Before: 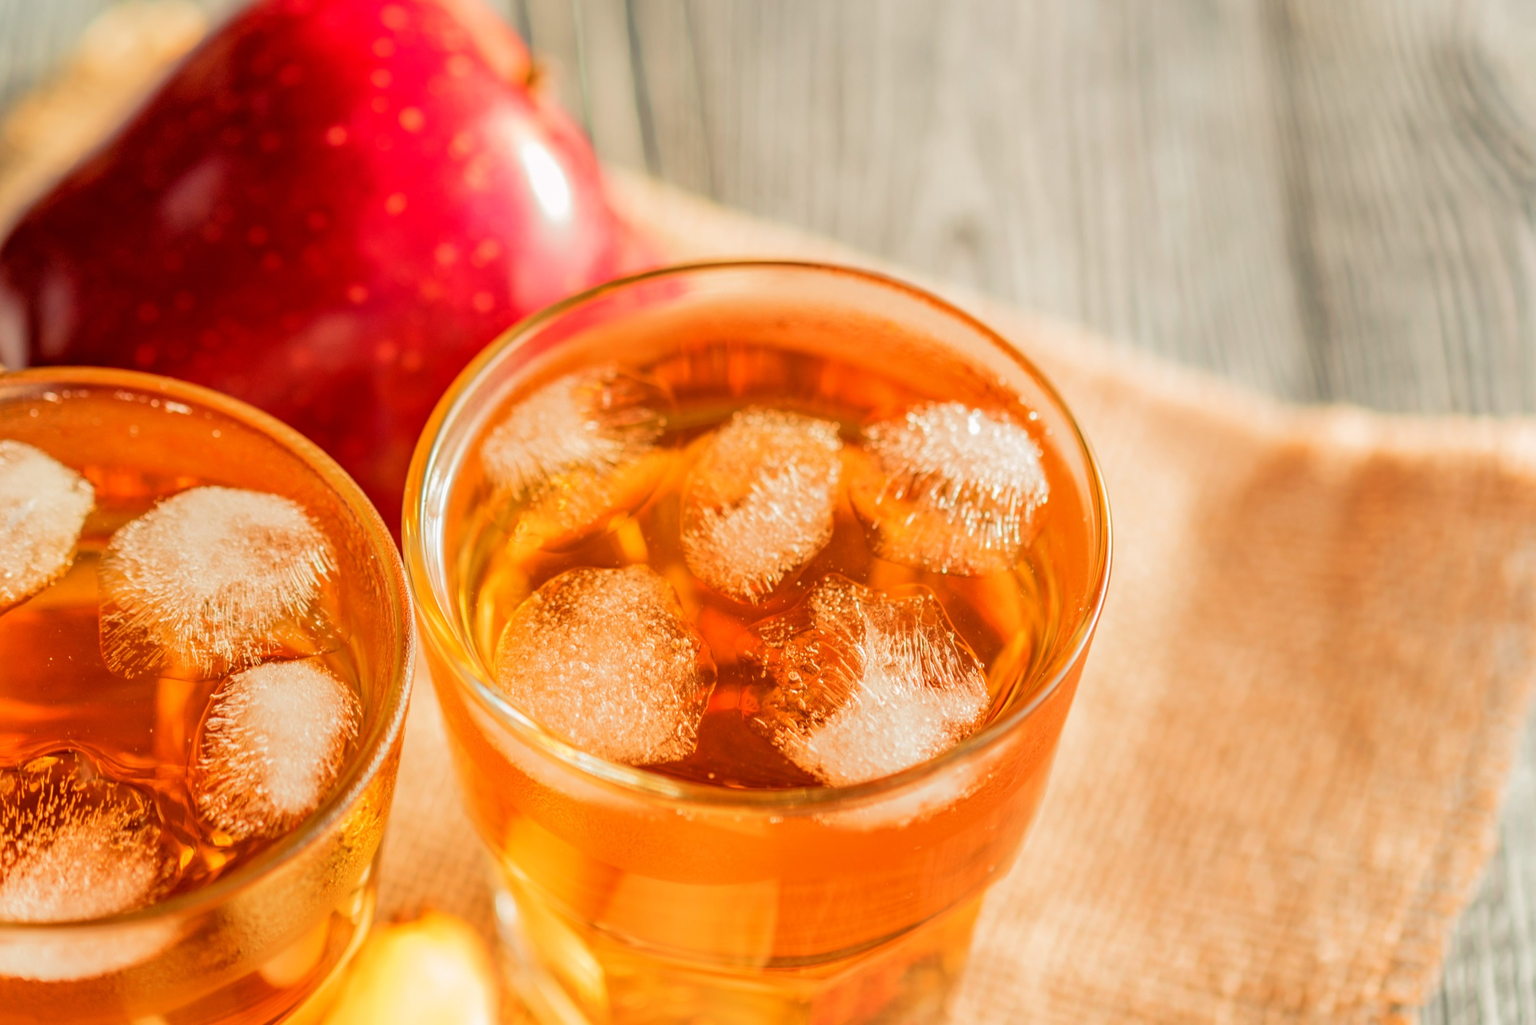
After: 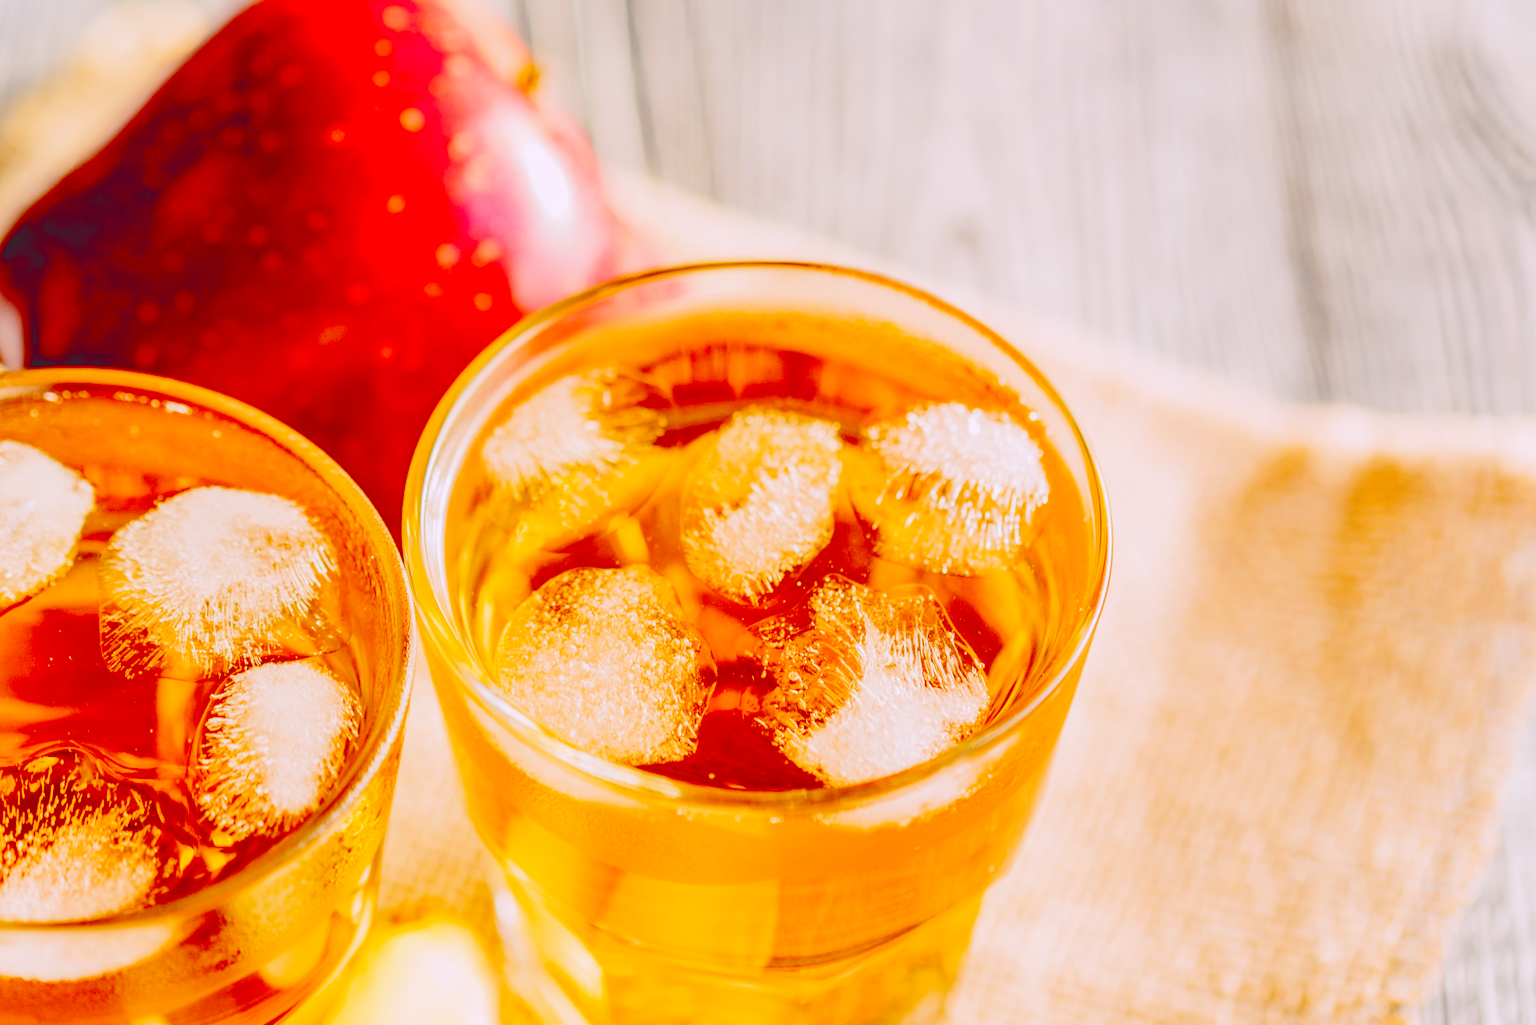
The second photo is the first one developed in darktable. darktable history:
base curve: curves: ch0 [(0, 0) (0.036, 0.01) (0.123, 0.254) (0.258, 0.504) (0.507, 0.748) (1, 1)], preserve colors none
tone curve: curves: ch0 [(0, 0.142) (0.384, 0.314) (0.752, 0.711) (0.991, 0.95)]; ch1 [(0.006, 0.129) (0.346, 0.384) (1, 1)]; ch2 [(0.003, 0.057) (0.261, 0.248) (1, 1)], color space Lab, independent channels
